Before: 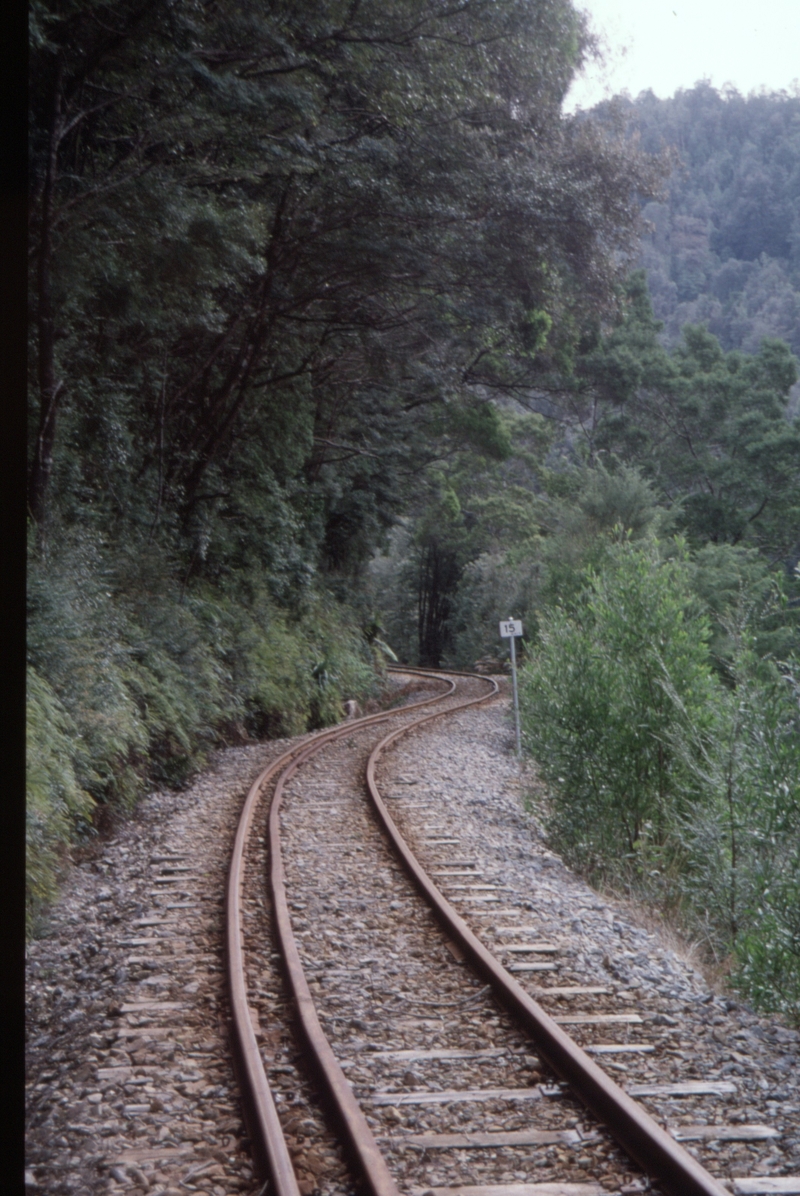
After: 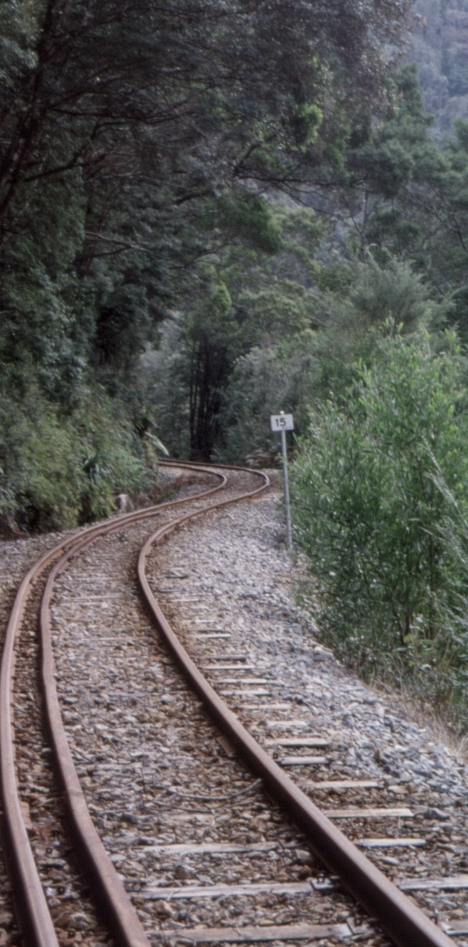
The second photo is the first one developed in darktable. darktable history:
crop and rotate: left 28.657%, top 17.267%, right 12.741%, bottom 3.533%
local contrast: on, module defaults
